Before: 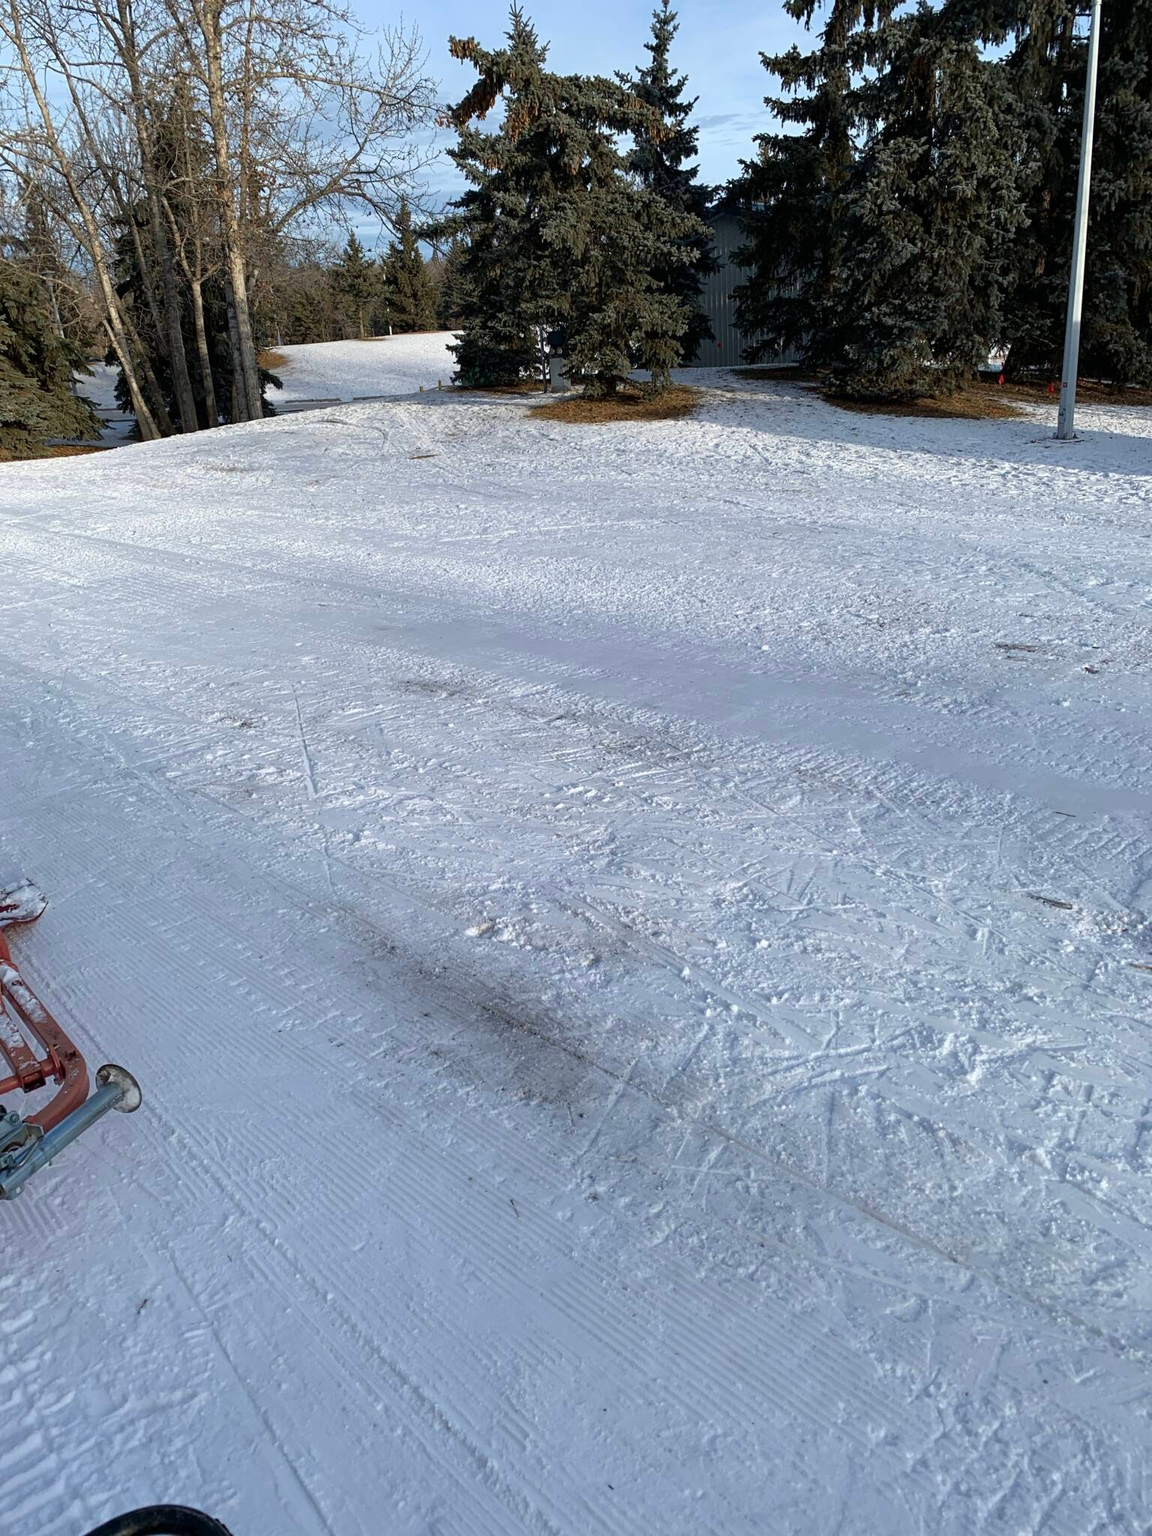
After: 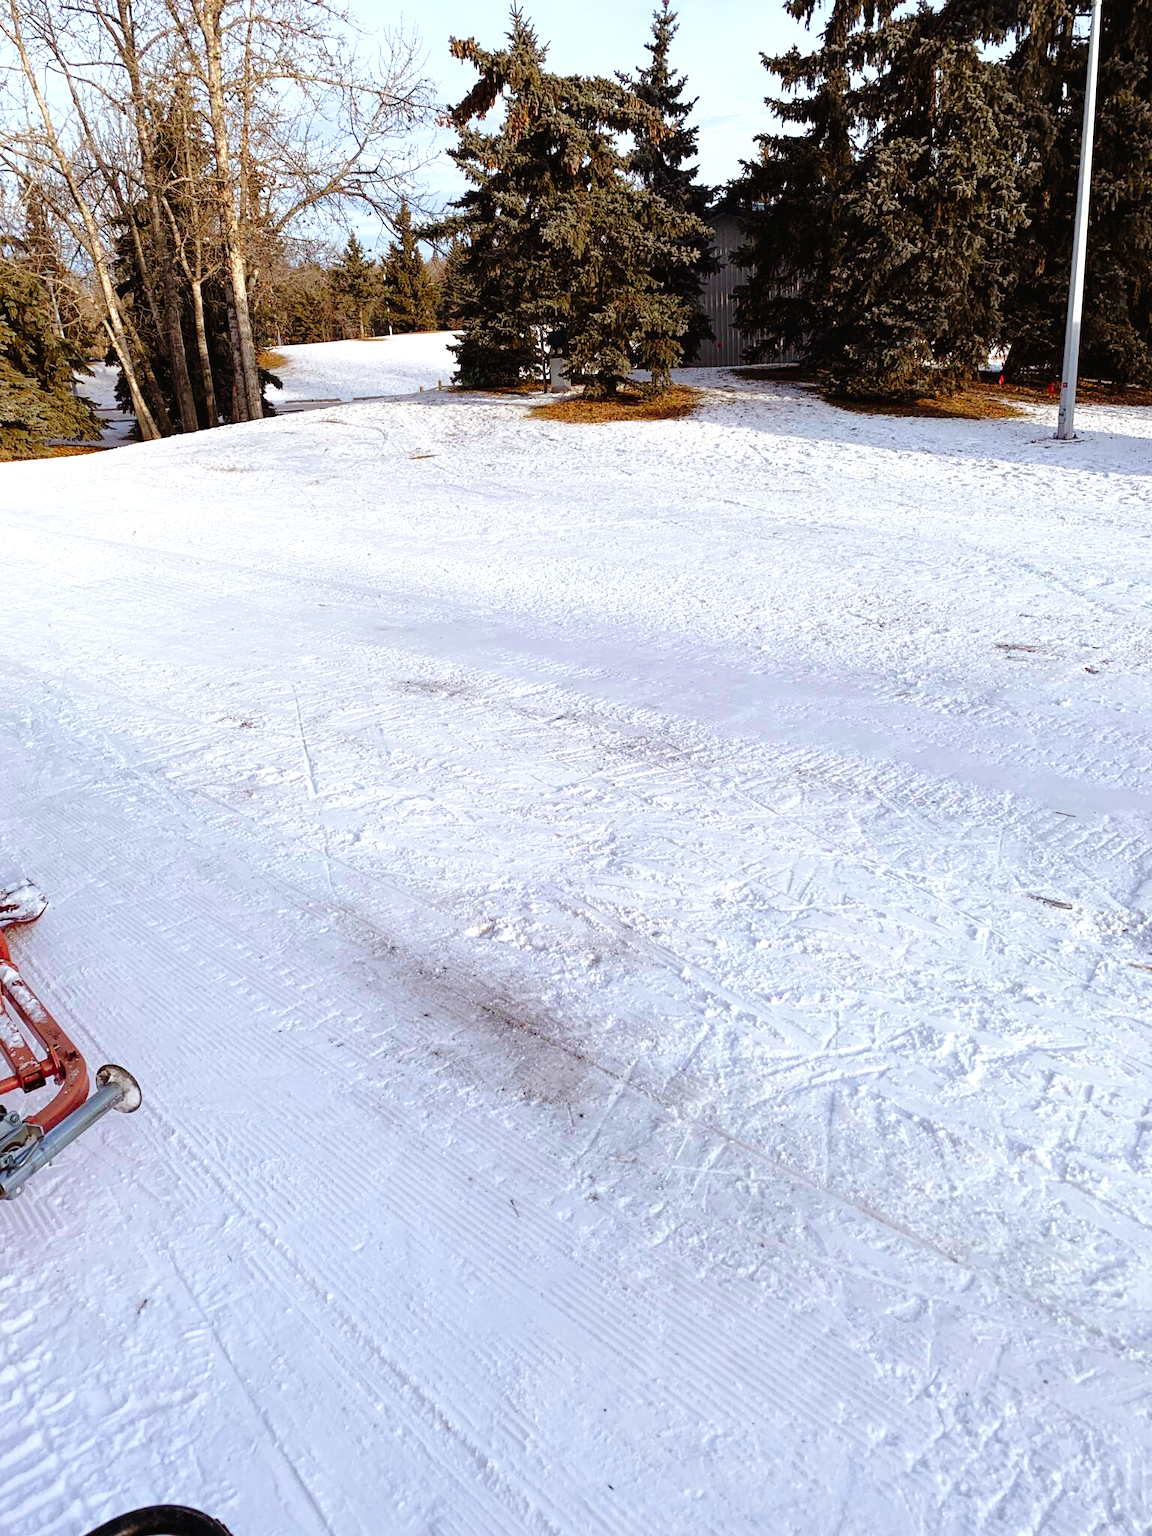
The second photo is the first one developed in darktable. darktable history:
exposure: black level correction 0, exposure 0.7 EV, compensate exposure bias true, compensate highlight preservation false
rgb levels: mode RGB, independent channels, levels [[0, 0.5, 1], [0, 0.521, 1], [0, 0.536, 1]]
tone curve: curves: ch0 [(0, 0) (0.003, 0.015) (0.011, 0.019) (0.025, 0.027) (0.044, 0.041) (0.069, 0.055) (0.1, 0.079) (0.136, 0.099) (0.177, 0.149) (0.224, 0.216) (0.277, 0.292) (0.335, 0.383) (0.399, 0.474) (0.468, 0.556) (0.543, 0.632) (0.623, 0.711) (0.709, 0.789) (0.801, 0.871) (0.898, 0.944) (1, 1)], preserve colors none
